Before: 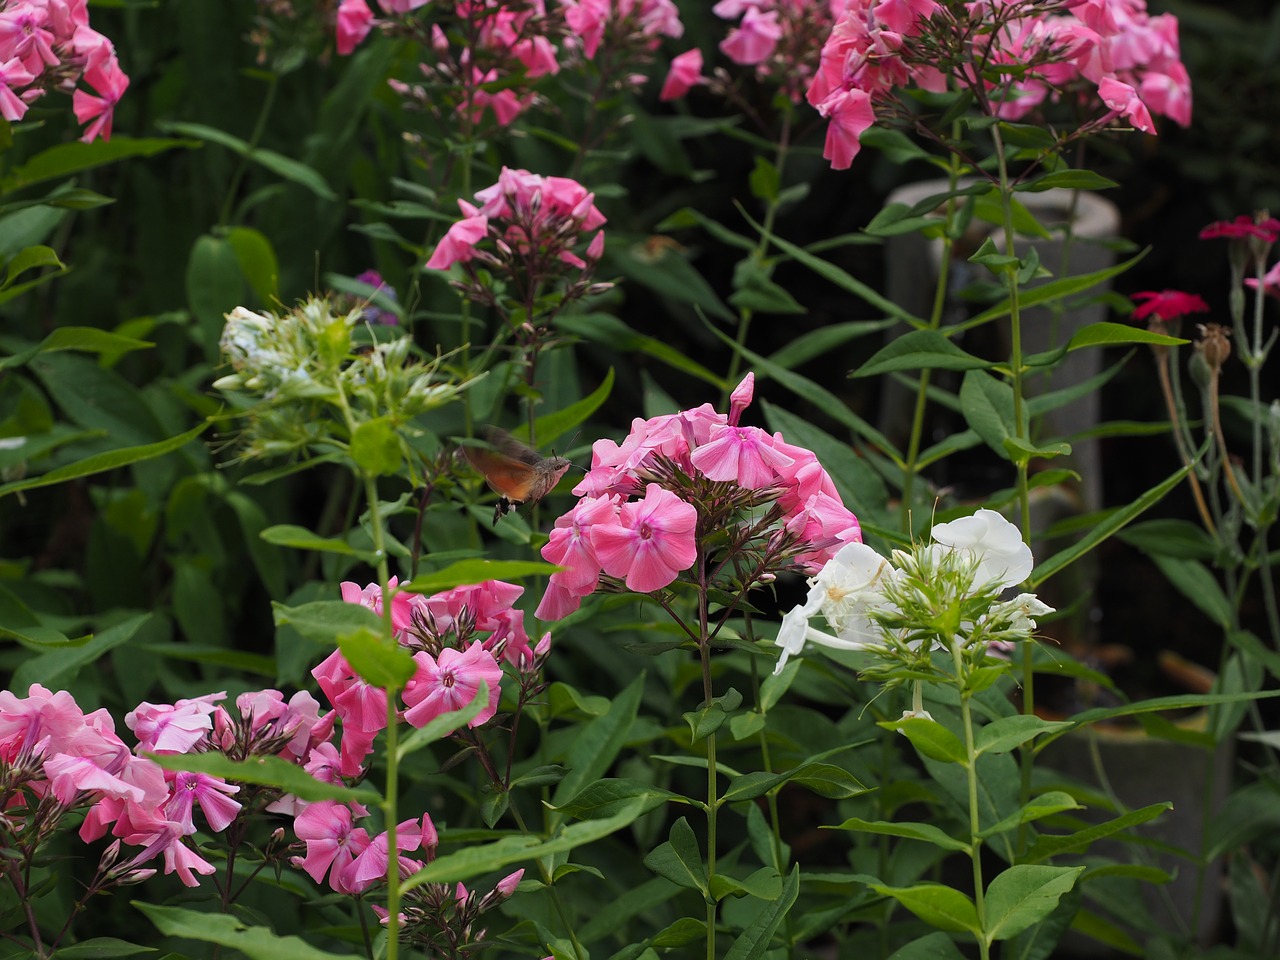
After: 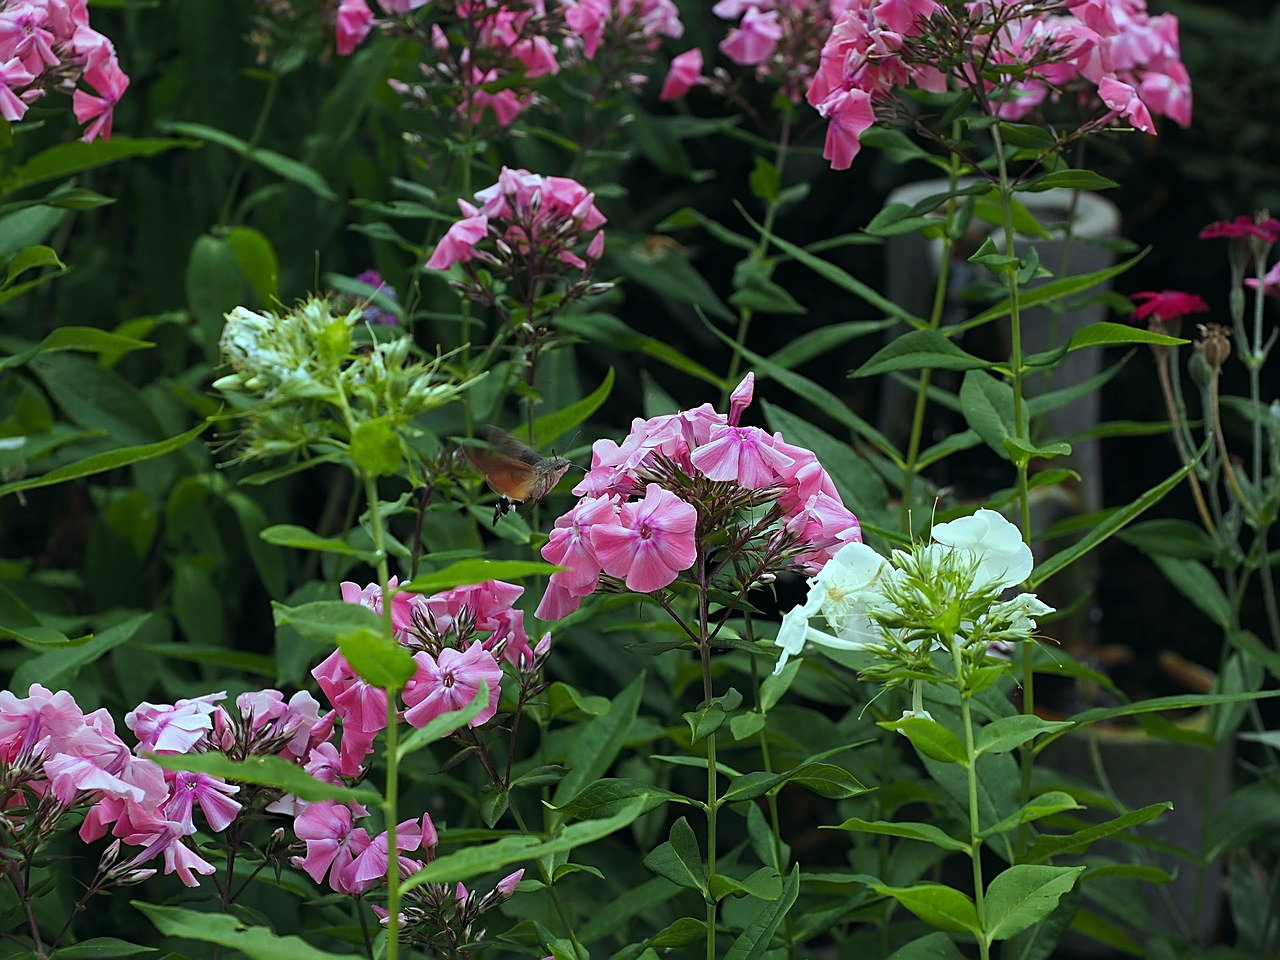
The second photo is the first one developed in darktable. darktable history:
color balance: mode lift, gamma, gain (sRGB), lift [0.997, 0.979, 1.021, 1.011], gamma [1, 1.084, 0.916, 0.998], gain [1, 0.87, 1.13, 1.101], contrast 4.55%, contrast fulcrum 38.24%, output saturation 104.09%
sharpen: on, module defaults
